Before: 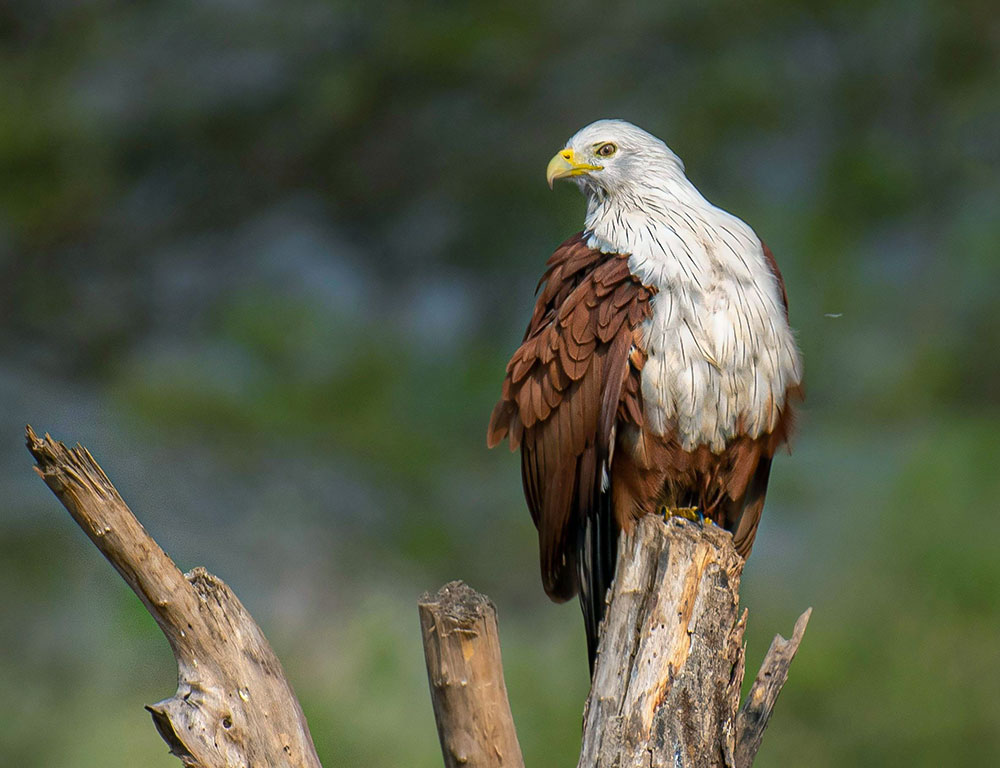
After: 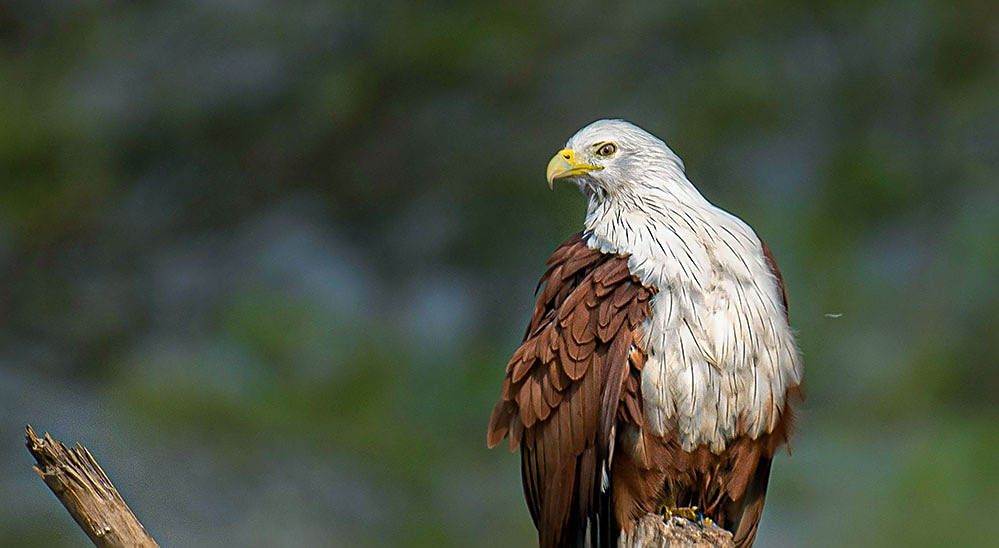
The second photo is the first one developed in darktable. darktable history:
crop: right 0%, bottom 28.614%
sharpen: amount 0.554
